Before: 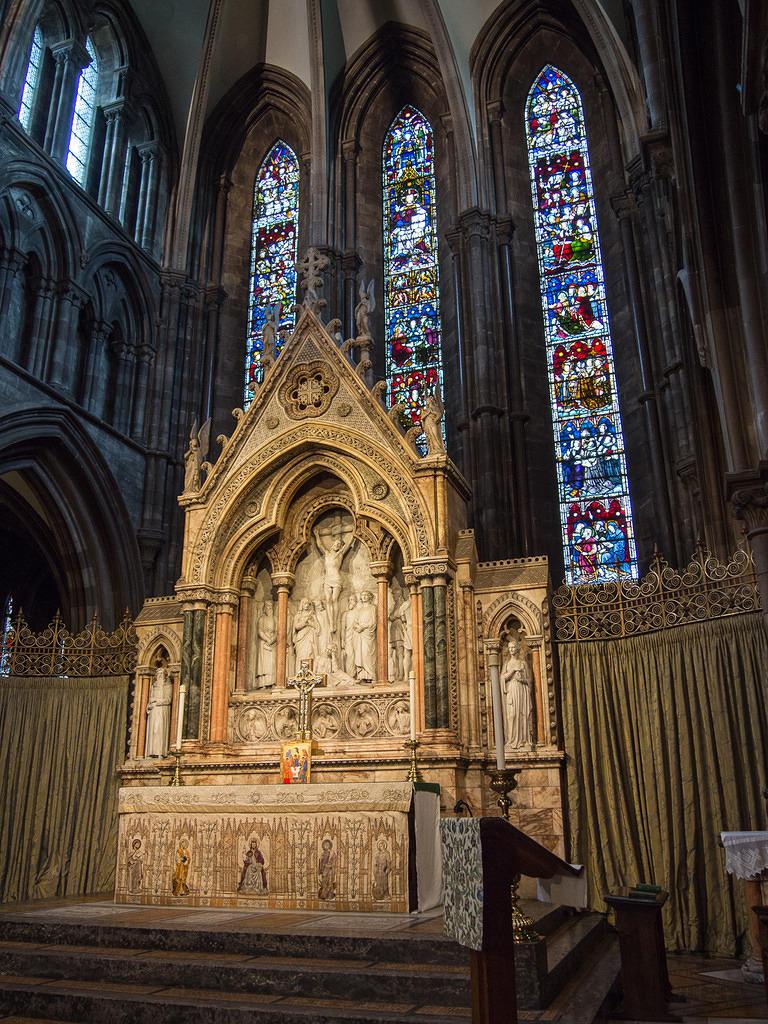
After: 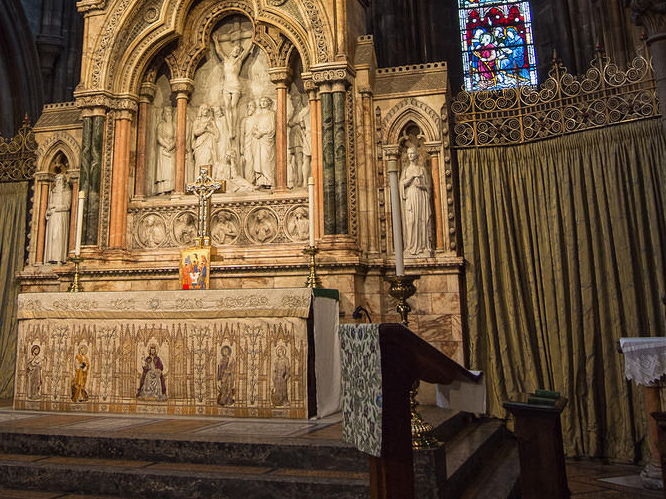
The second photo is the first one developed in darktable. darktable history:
crop and rotate: left 13.266%, top 48.247%, bottom 2.95%
